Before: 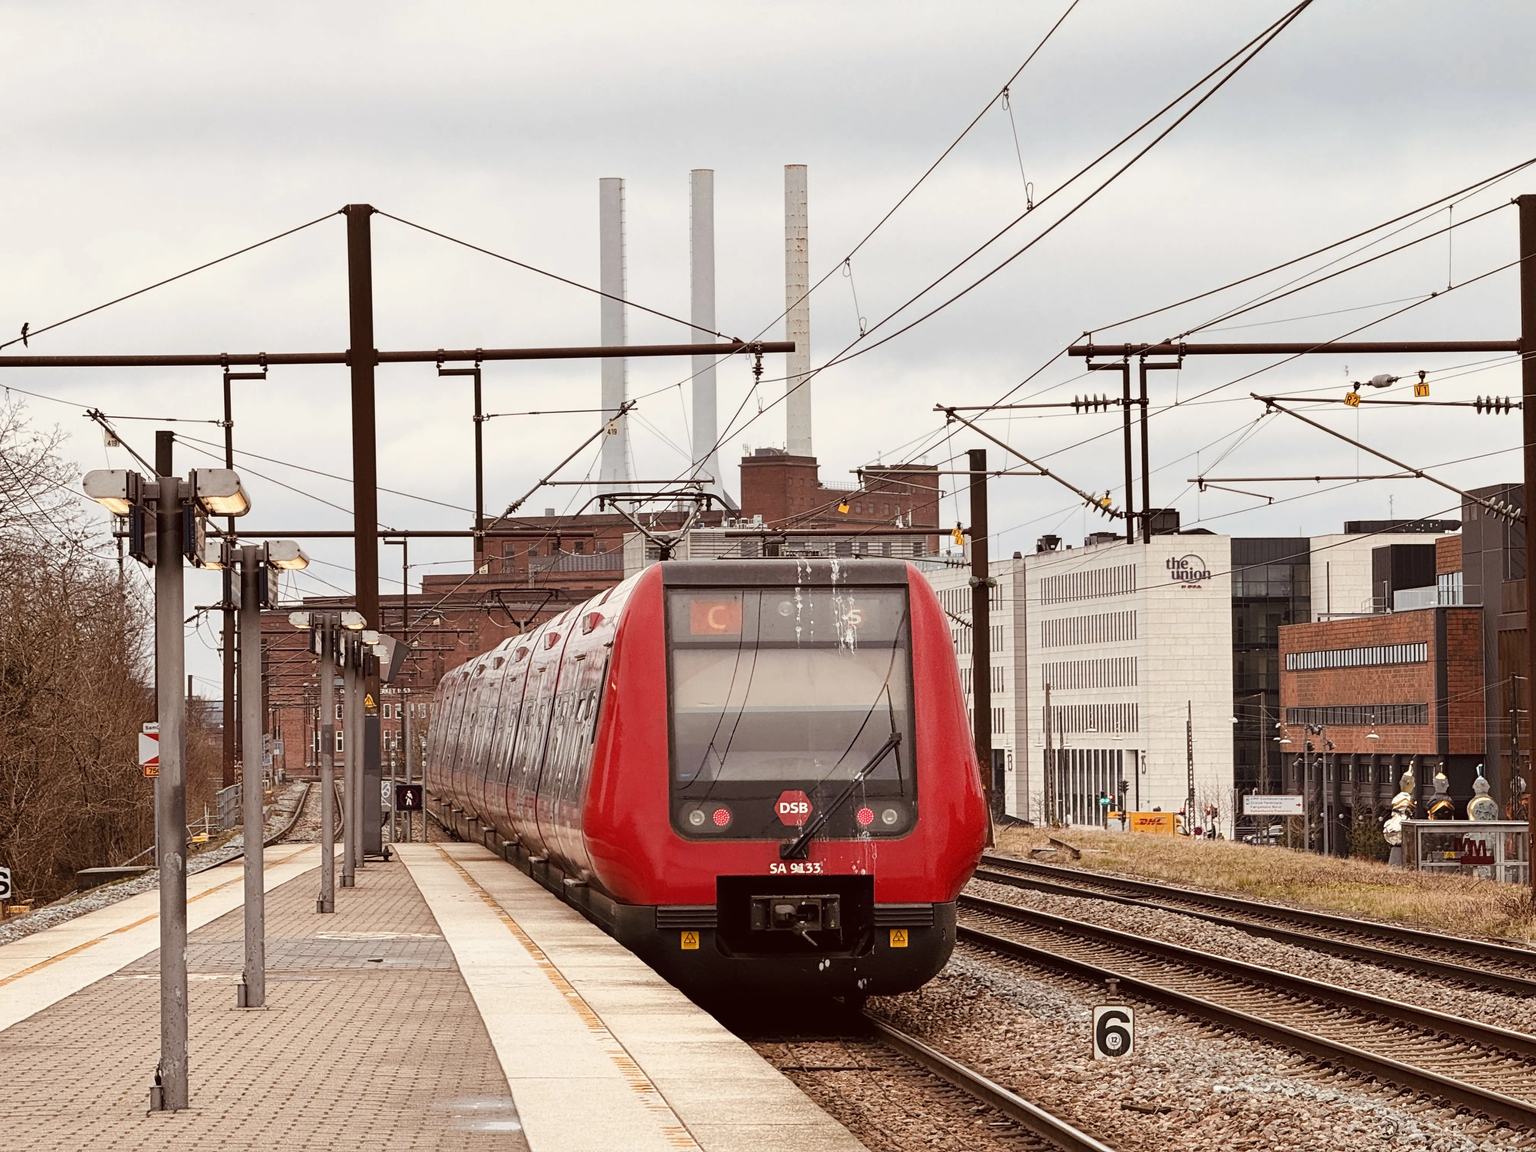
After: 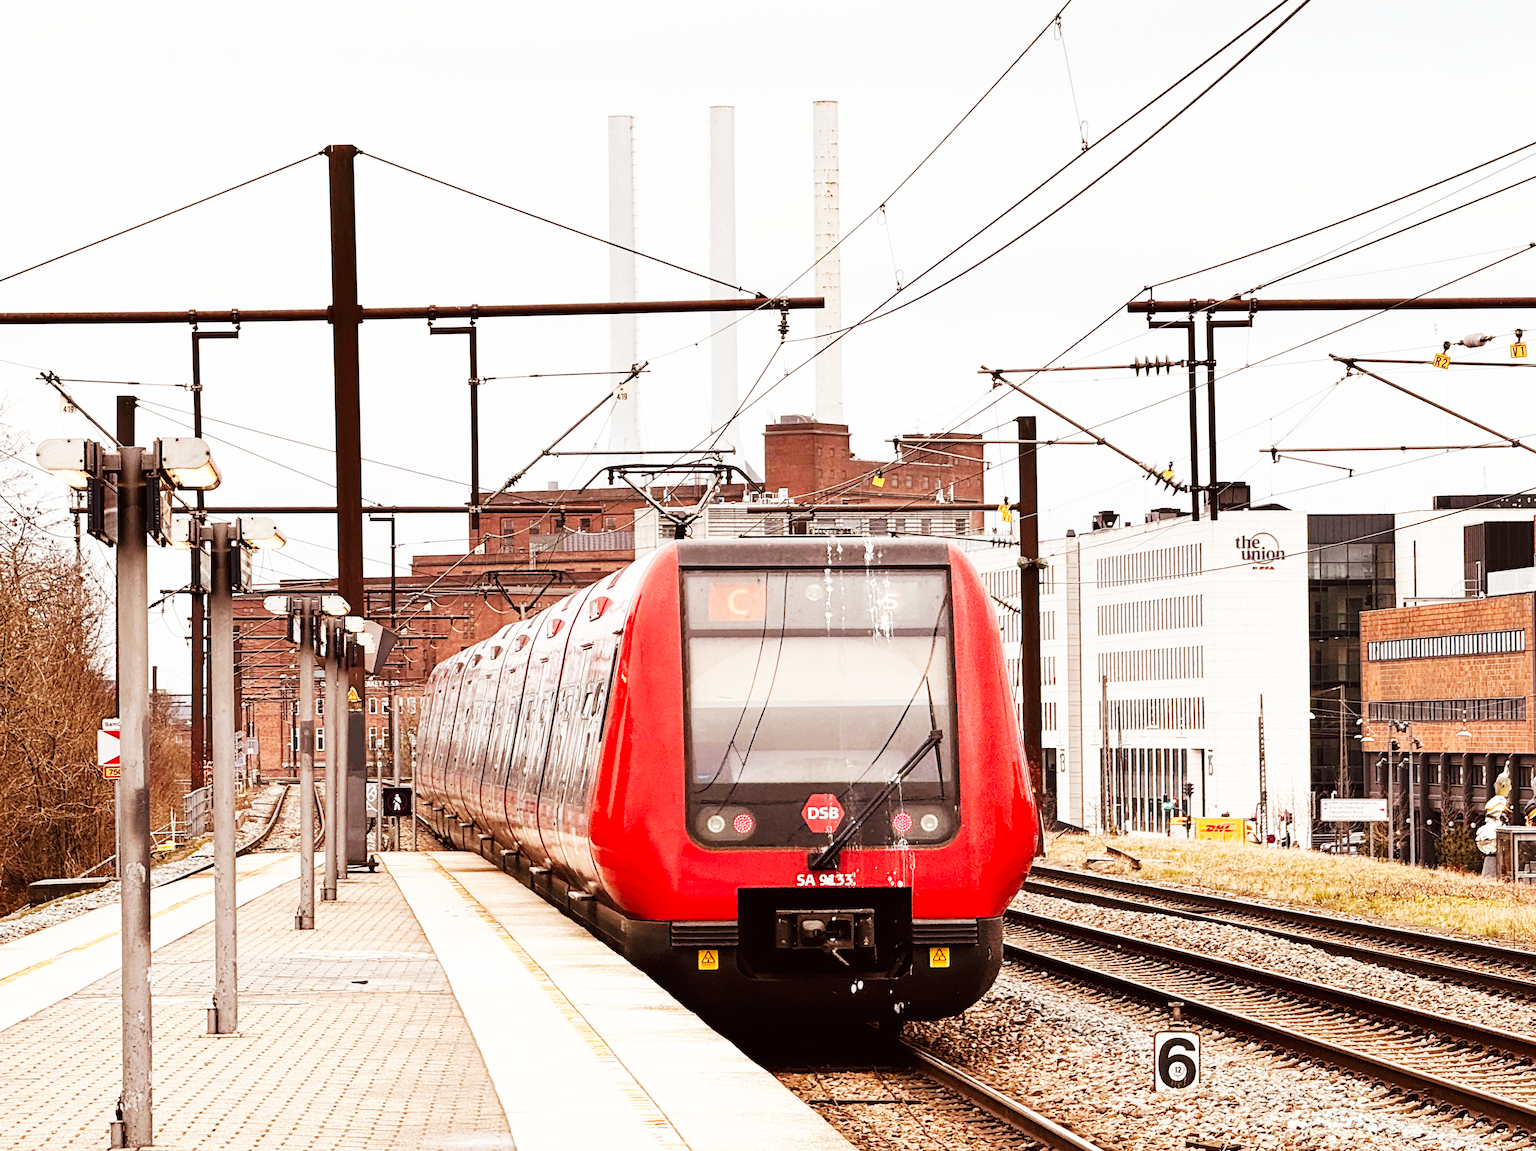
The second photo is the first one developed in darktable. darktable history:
crop: left 3.305%, top 6.436%, right 6.389%, bottom 3.258%
base curve: curves: ch0 [(0, 0) (0.007, 0.004) (0.027, 0.03) (0.046, 0.07) (0.207, 0.54) (0.442, 0.872) (0.673, 0.972) (1, 1)], preserve colors none
